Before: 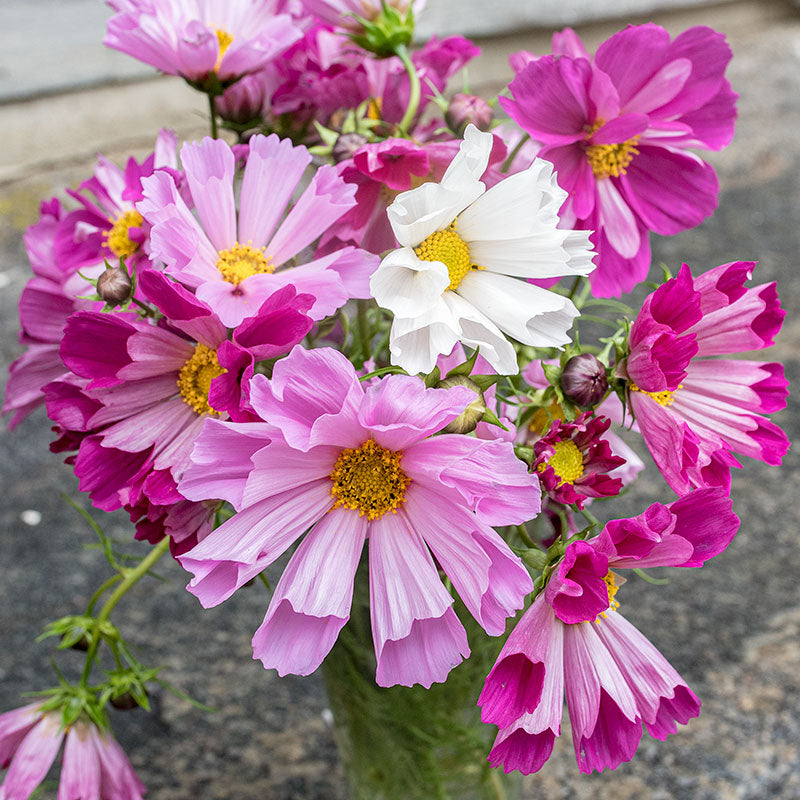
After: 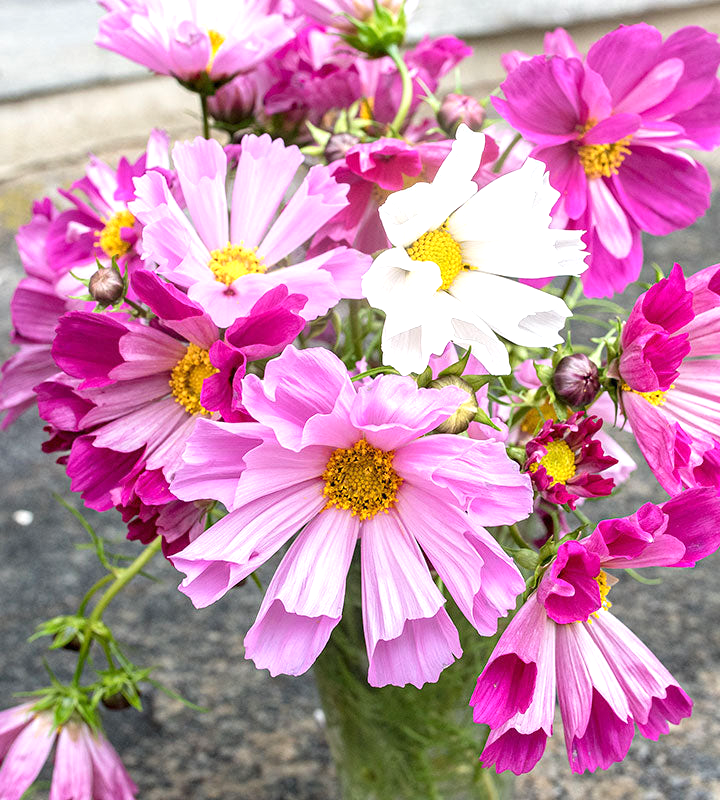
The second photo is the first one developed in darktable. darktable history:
exposure: exposure 0.6 EV, compensate highlight preservation false
crop and rotate: left 1.088%, right 8.807%
